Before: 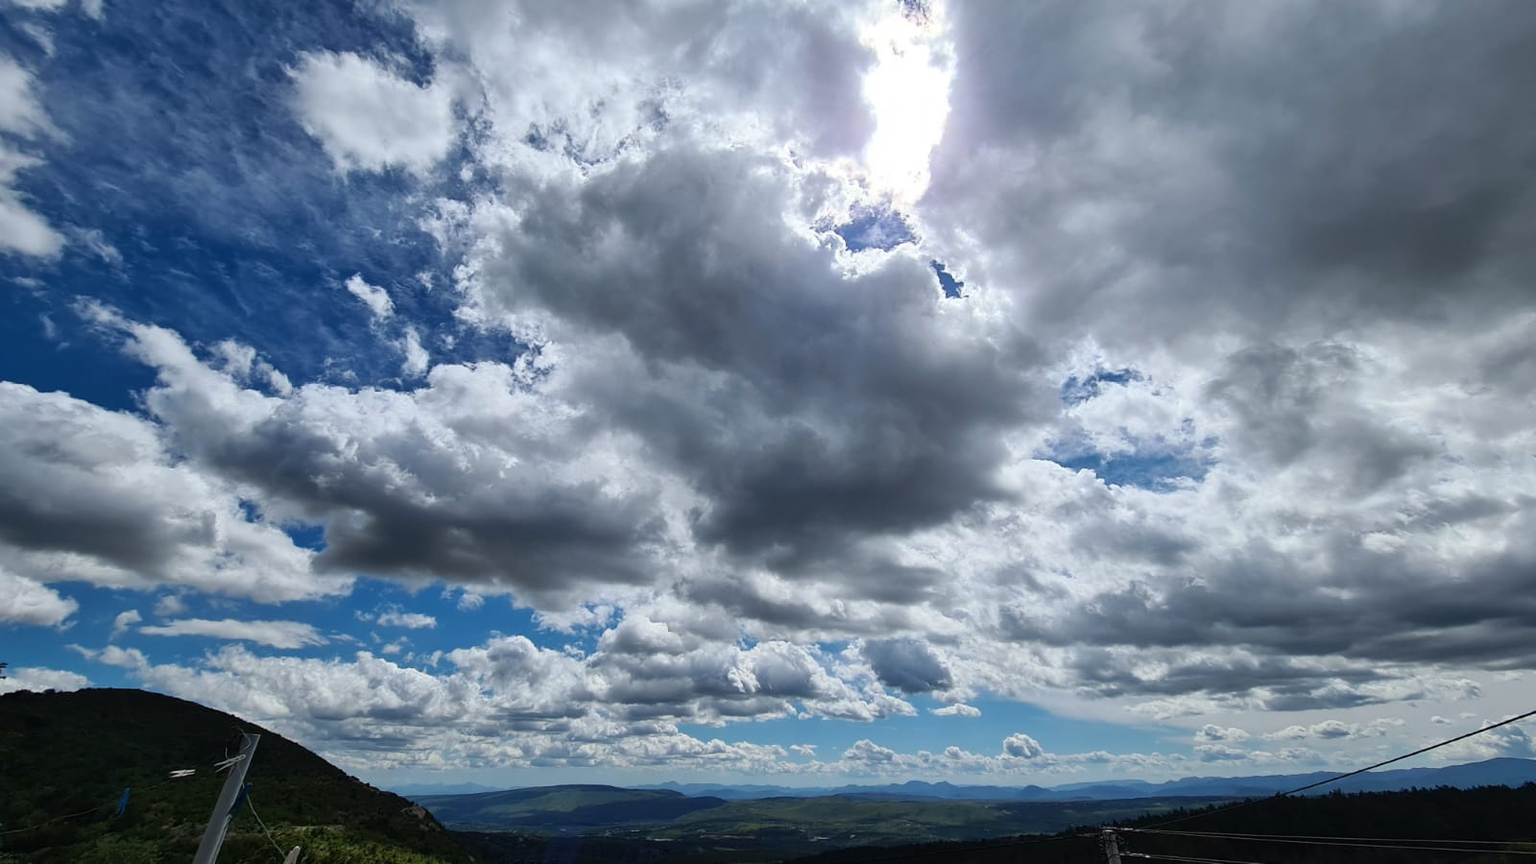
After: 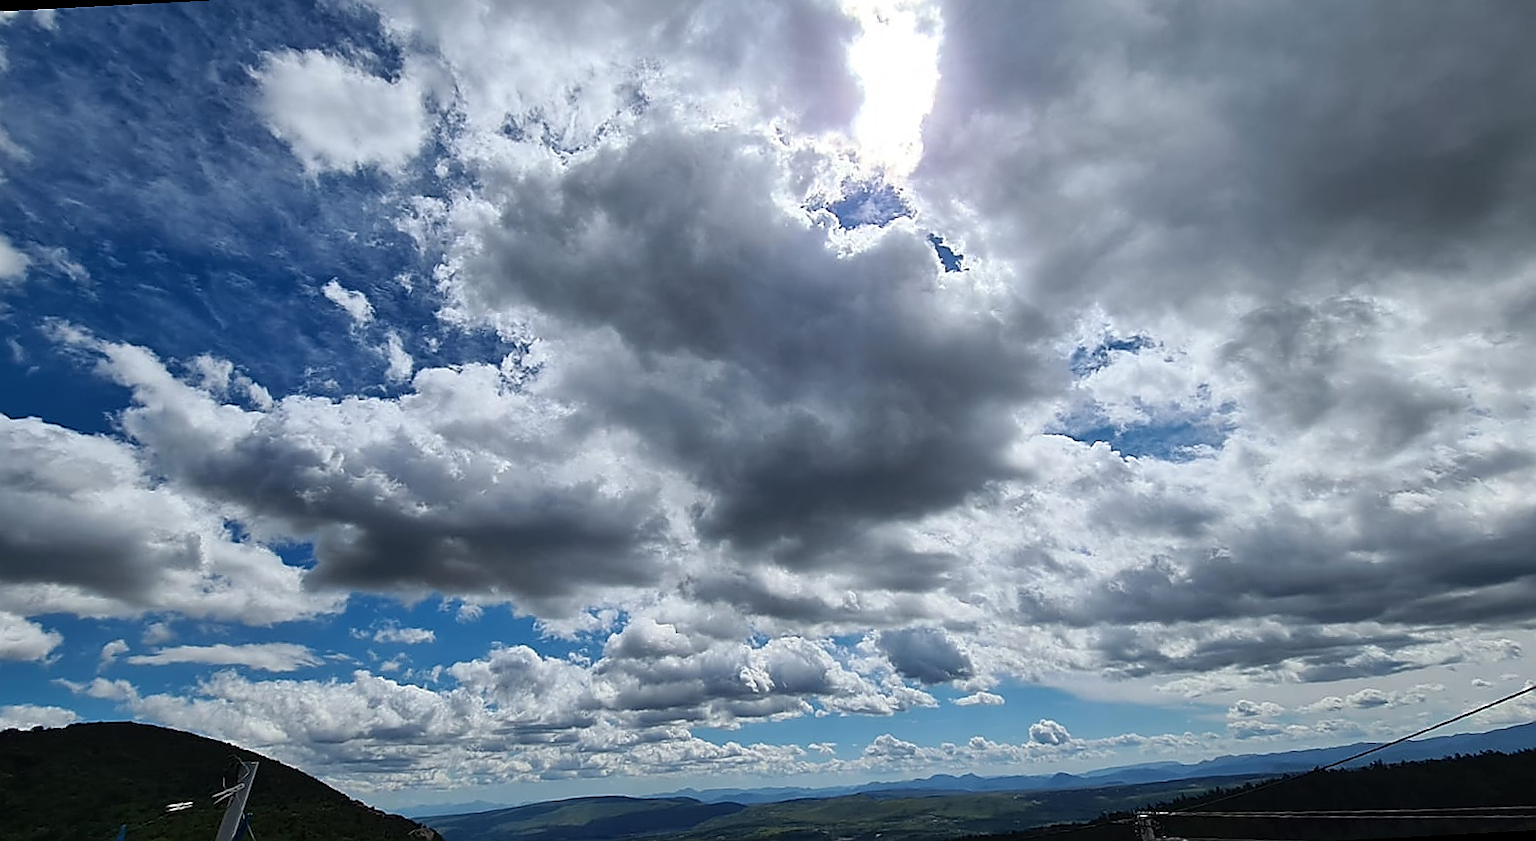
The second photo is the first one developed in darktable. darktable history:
sharpen: radius 1.4, amount 1.25, threshold 0.7
white balance: red 1, blue 1
rotate and perspective: rotation -3°, crop left 0.031, crop right 0.968, crop top 0.07, crop bottom 0.93
